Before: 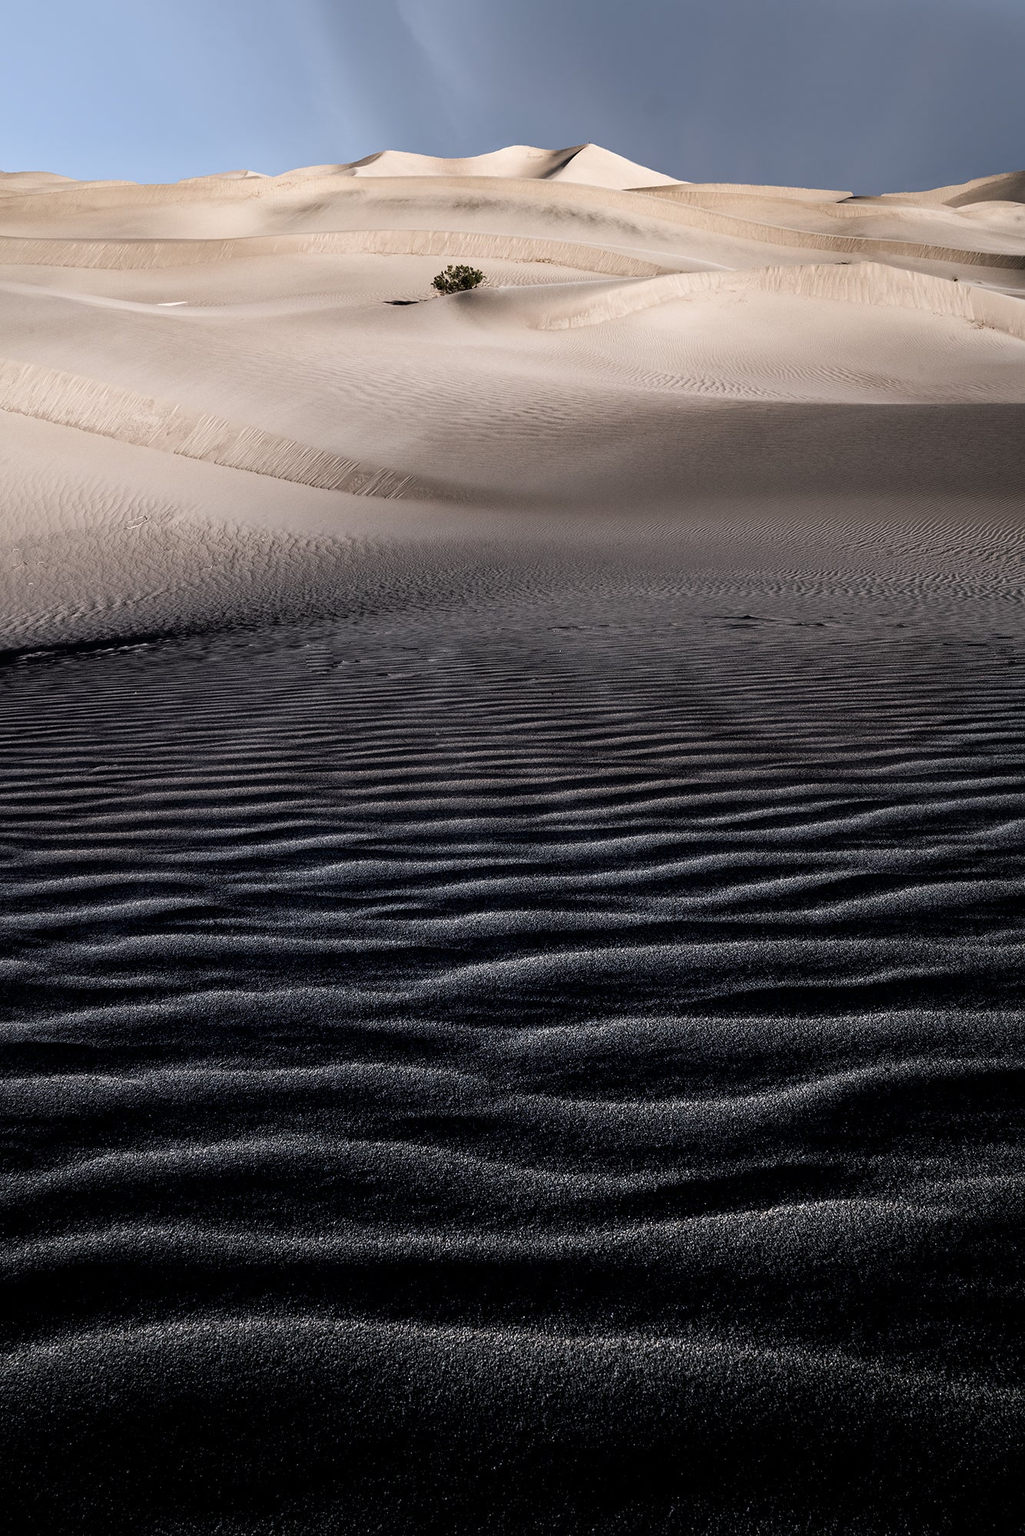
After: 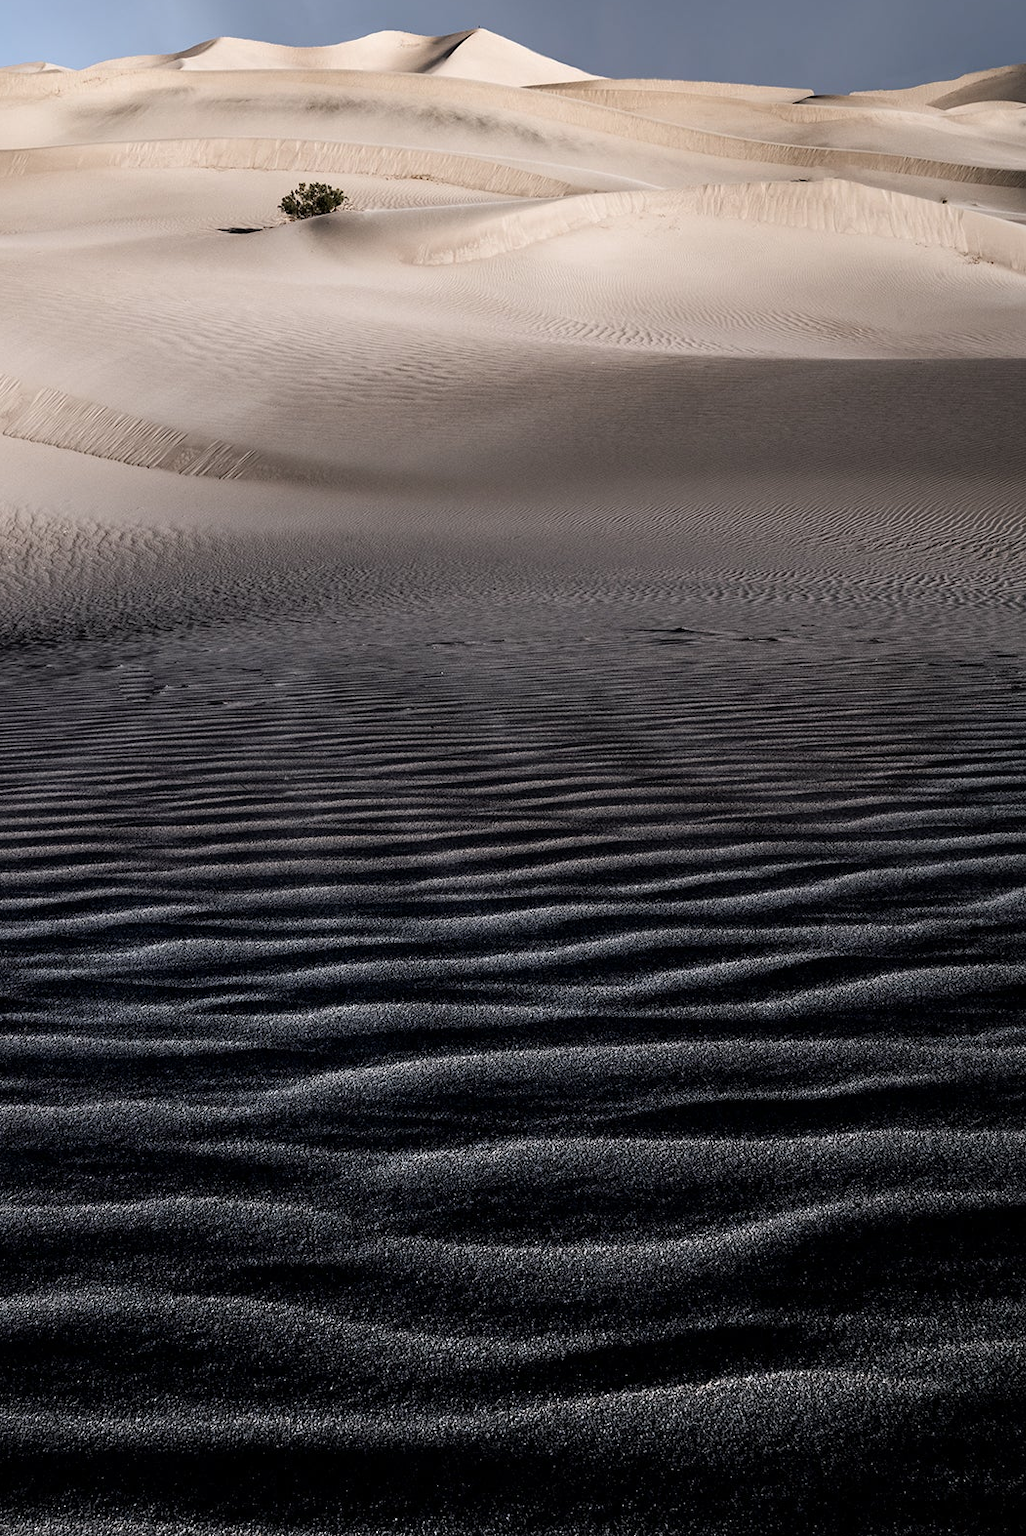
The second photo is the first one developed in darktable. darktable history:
crop and rotate: left 20.74%, top 7.912%, right 0.375%, bottom 13.378%
contrast brightness saturation: saturation -0.05
